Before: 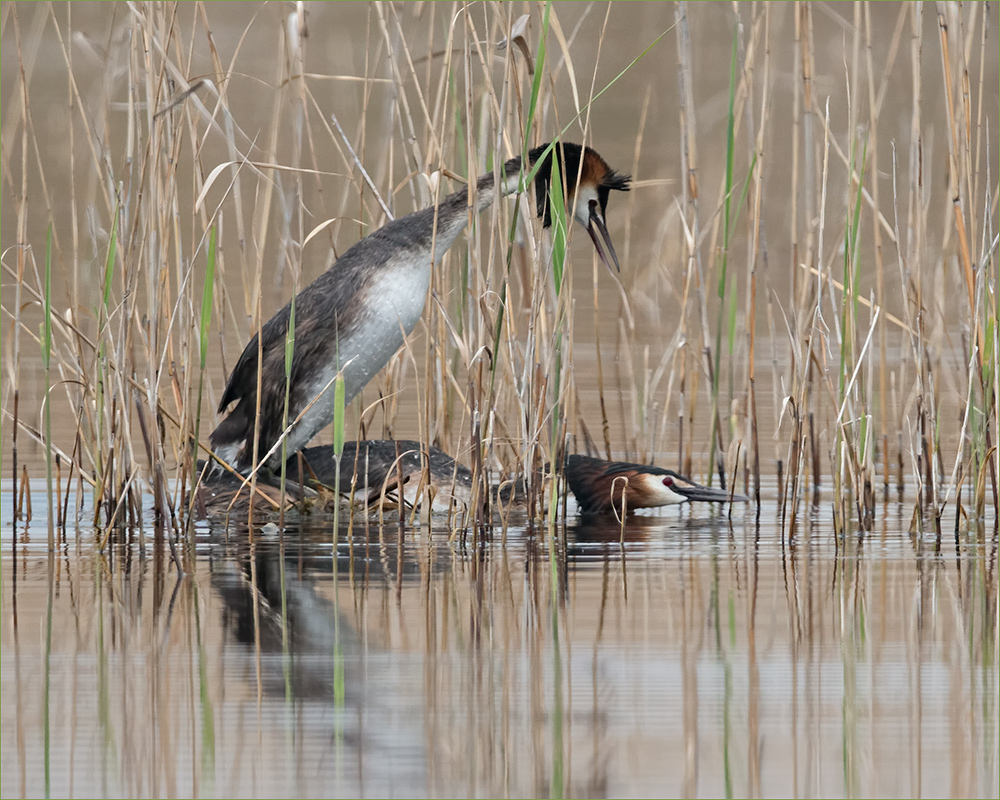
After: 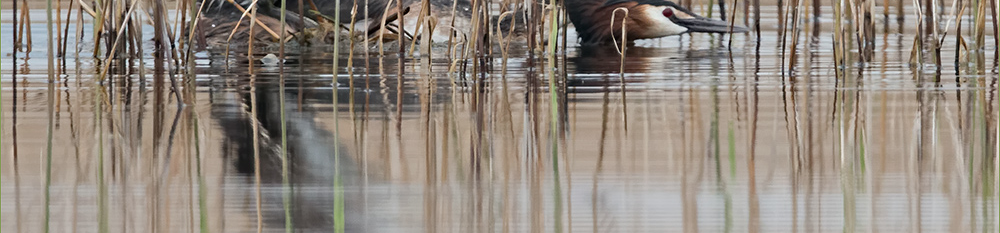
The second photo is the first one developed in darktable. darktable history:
contrast brightness saturation: saturation -0.06
crop and rotate: top 58.707%, bottom 12.052%
